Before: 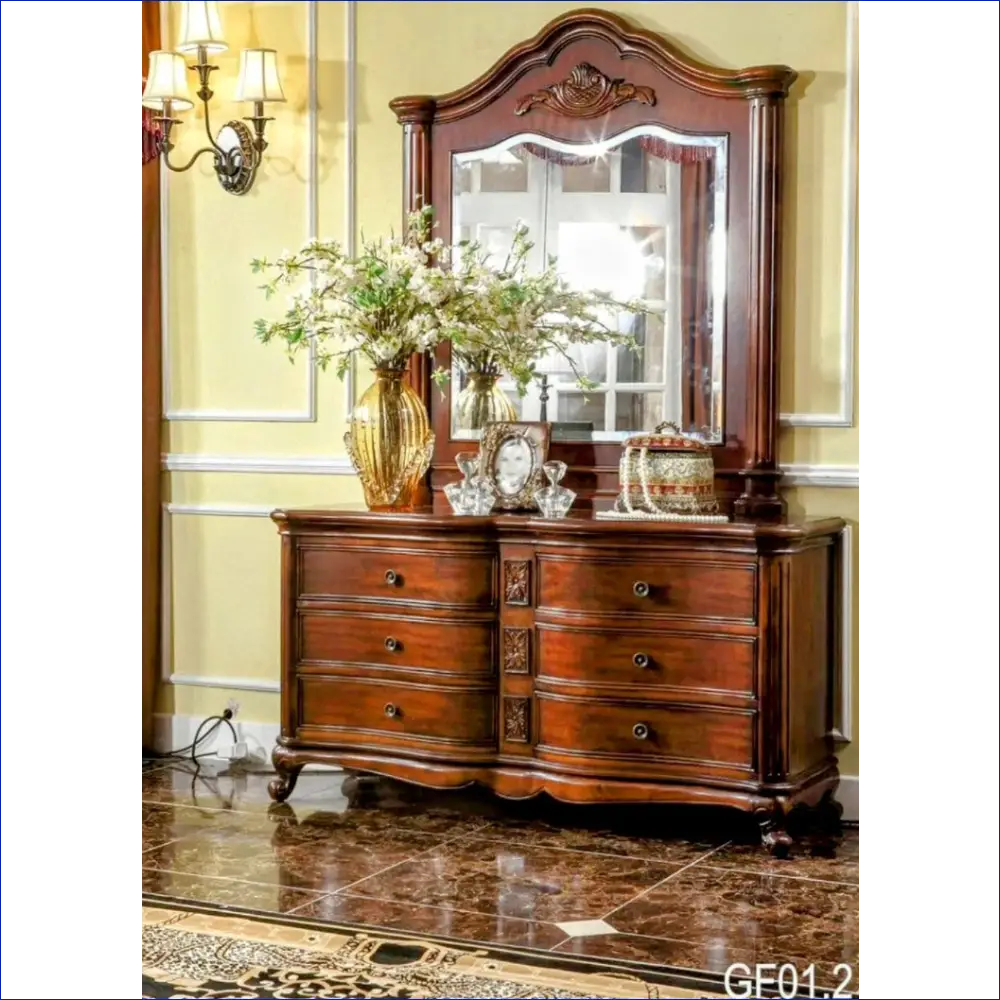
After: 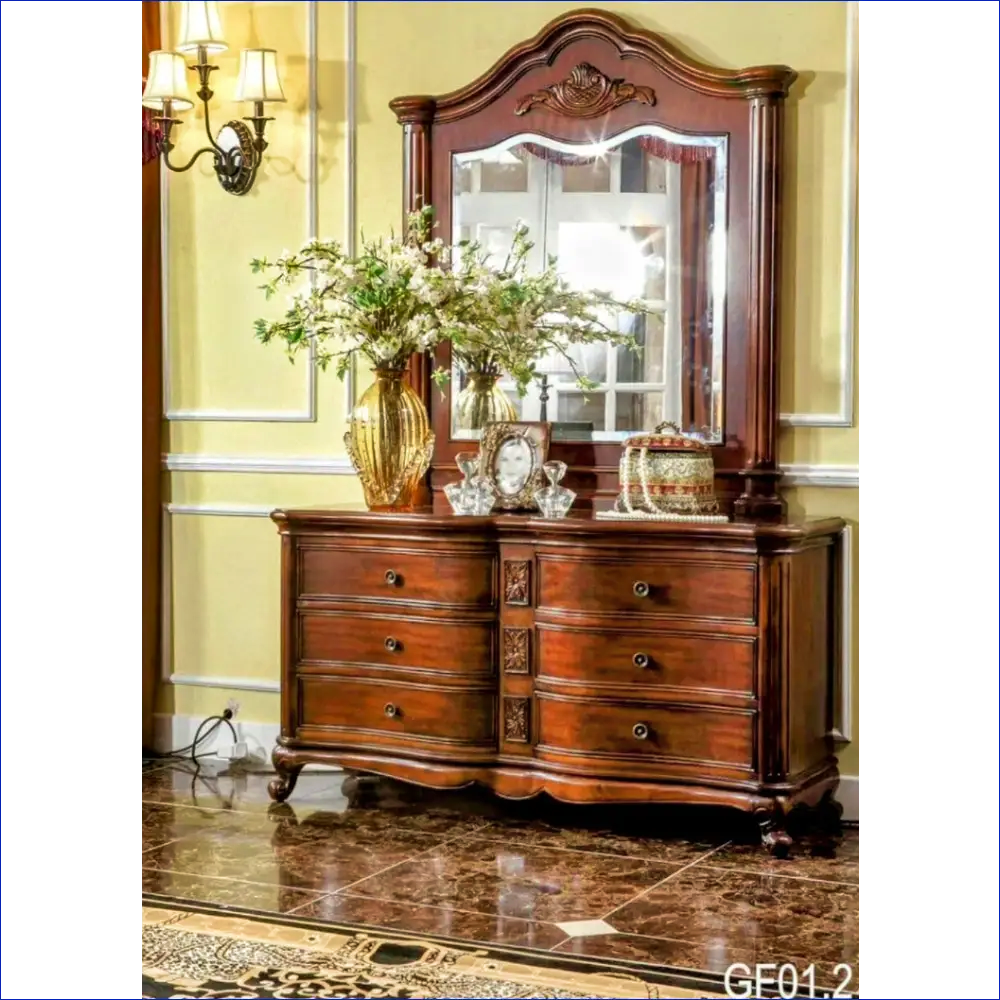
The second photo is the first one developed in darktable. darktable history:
velvia: on, module defaults
shadows and highlights: low approximation 0.01, soften with gaussian
